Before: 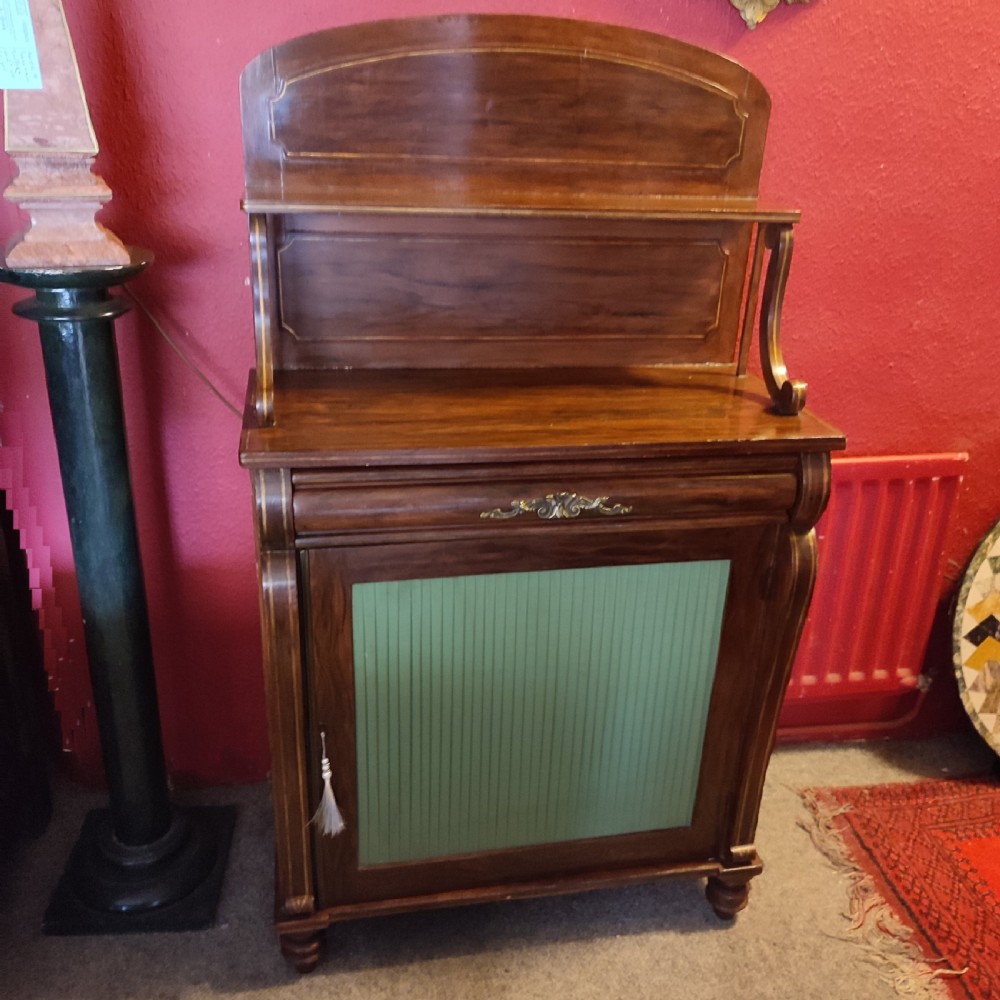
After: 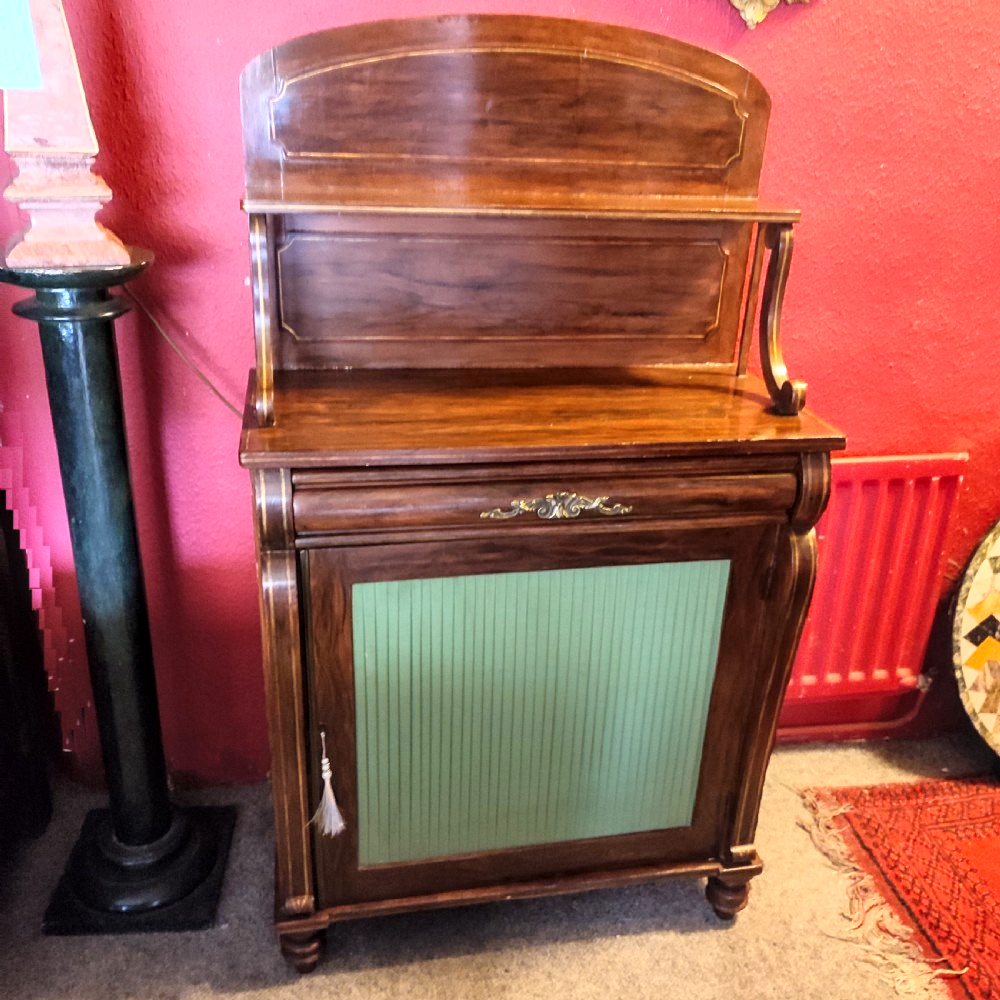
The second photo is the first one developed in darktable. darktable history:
local contrast: on, module defaults
exposure: black level correction 0, exposure 0.499 EV, compensate highlight preservation false
tone curve: curves: ch0 [(0, 0) (0.062, 0.037) (0.142, 0.138) (0.359, 0.419) (0.469, 0.544) (0.634, 0.722) (0.839, 0.909) (0.998, 0.978)]; ch1 [(0, 0) (0.437, 0.408) (0.472, 0.47) (0.502, 0.503) (0.527, 0.523) (0.559, 0.573) (0.608, 0.665) (0.669, 0.748) (0.859, 0.899) (1, 1)]; ch2 [(0, 0) (0.33, 0.301) (0.421, 0.443) (0.473, 0.498) (0.502, 0.5) (0.535, 0.531) (0.575, 0.603) (0.608, 0.667) (1, 1)], color space Lab, linked channels, preserve colors none
